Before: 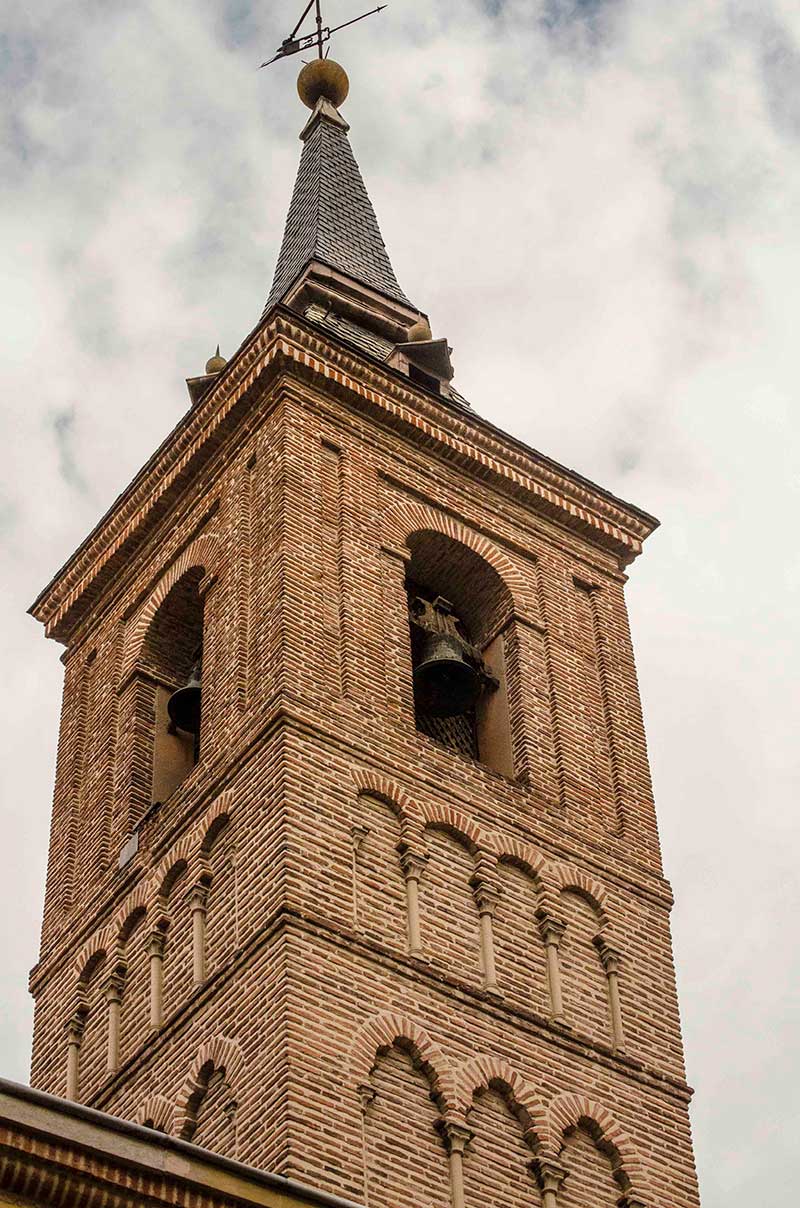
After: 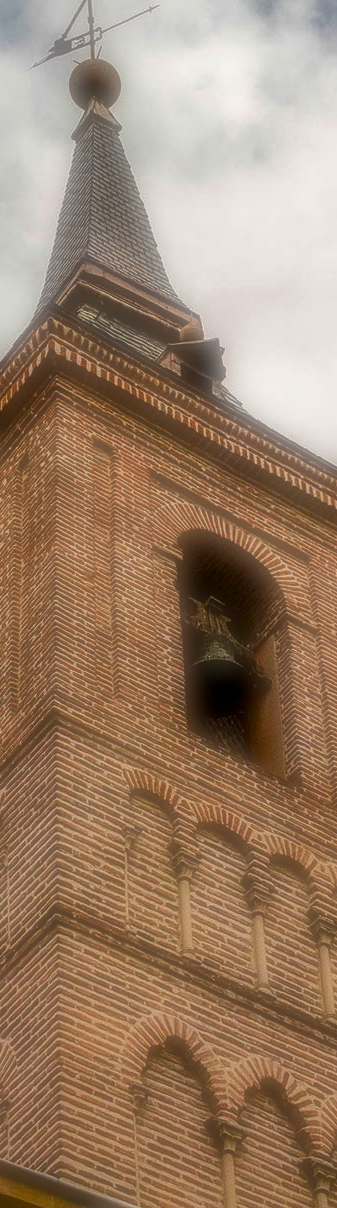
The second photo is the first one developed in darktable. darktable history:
local contrast: on, module defaults
contrast brightness saturation: contrast 0.07, brightness -0.14, saturation 0.11
soften: on, module defaults
crop: left 28.583%, right 29.231%
vibrance: vibrance 75%
rotate and perspective: automatic cropping off
exposure: black level correction 0.001, compensate highlight preservation false
